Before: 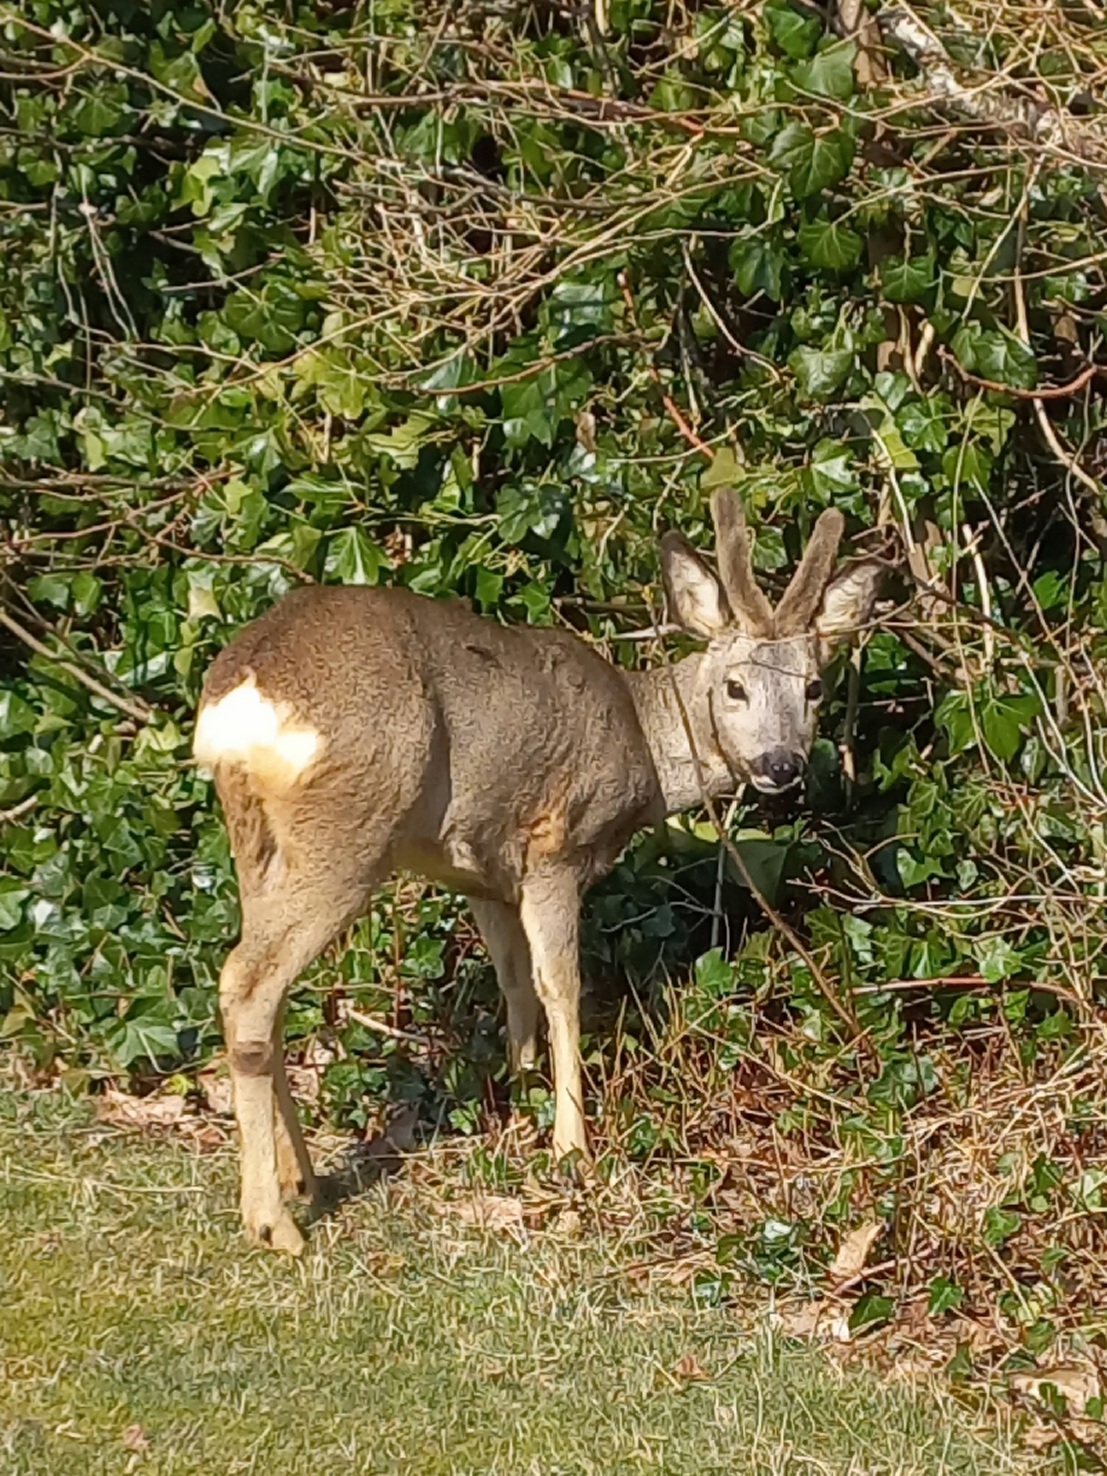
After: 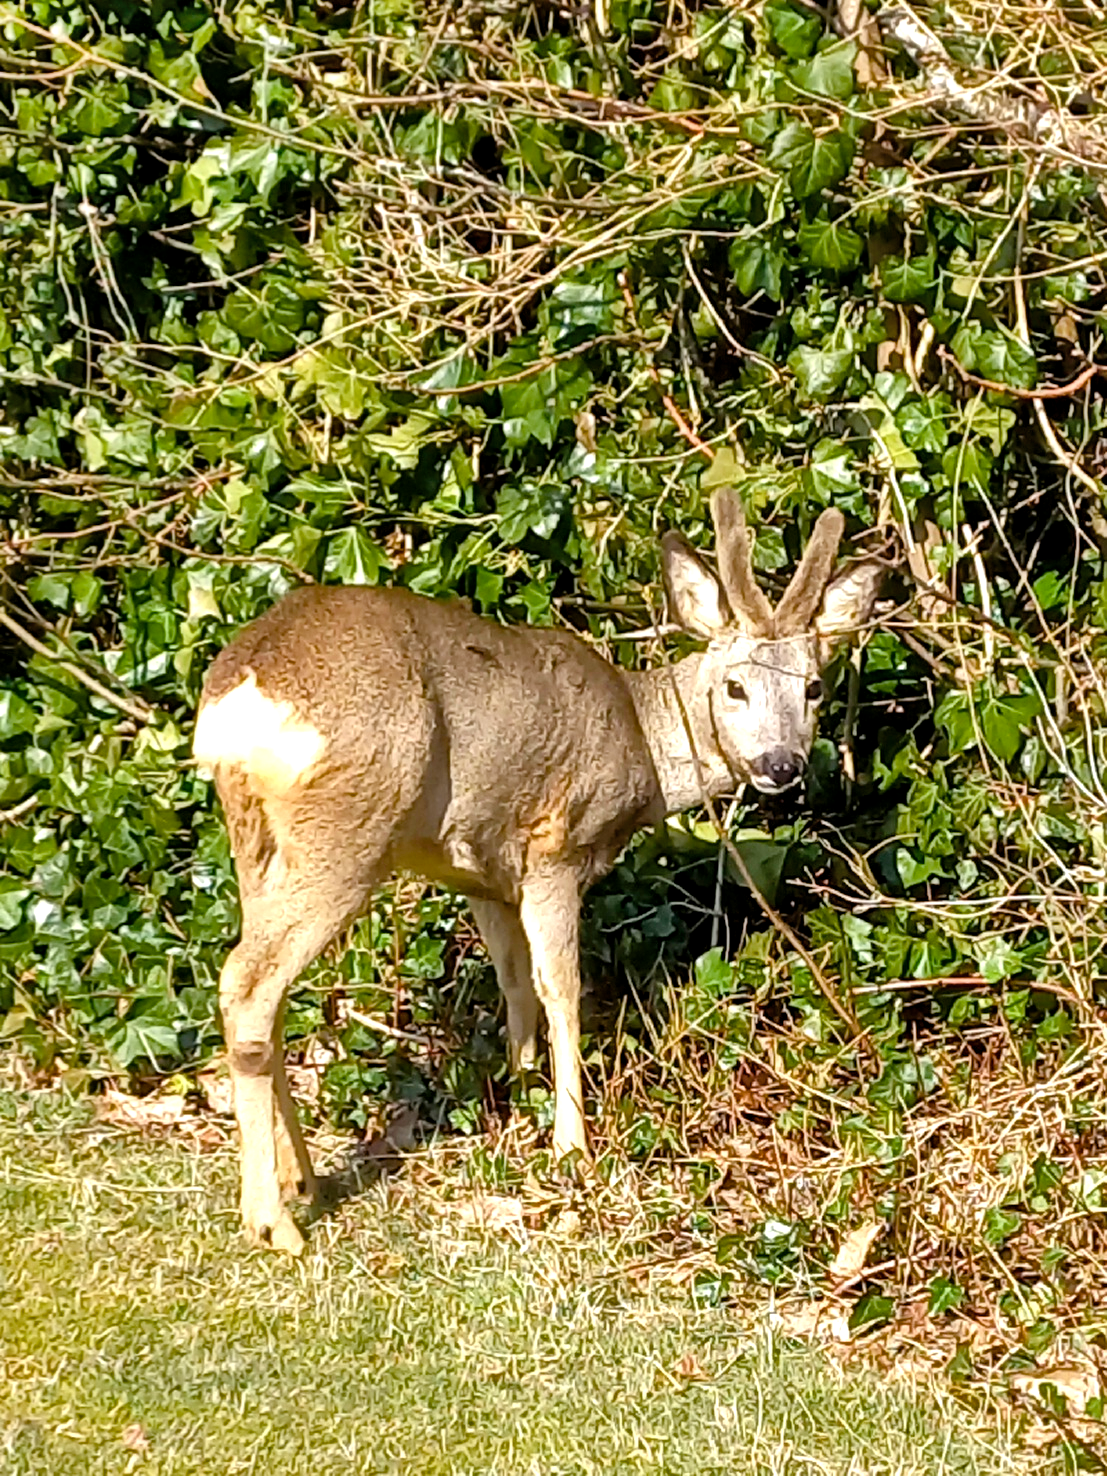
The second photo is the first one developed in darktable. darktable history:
tone equalizer: -8 EV -0.42 EV, -7 EV -0.423 EV, -6 EV -0.298 EV, -5 EV -0.249 EV, -3 EV 0.214 EV, -2 EV 0.309 EV, -1 EV 0.396 EV, +0 EV 0.407 EV
shadows and highlights: radius 110.63, shadows 51.42, white point adjustment 9.13, highlights -5.98, soften with gaussian
color balance rgb: global offset › luminance -0.389%, perceptual saturation grading › global saturation 20%, perceptual saturation grading › highlights -25.854%, perceptual saturation grading › shadows 24.607%, global vibrance 20%
